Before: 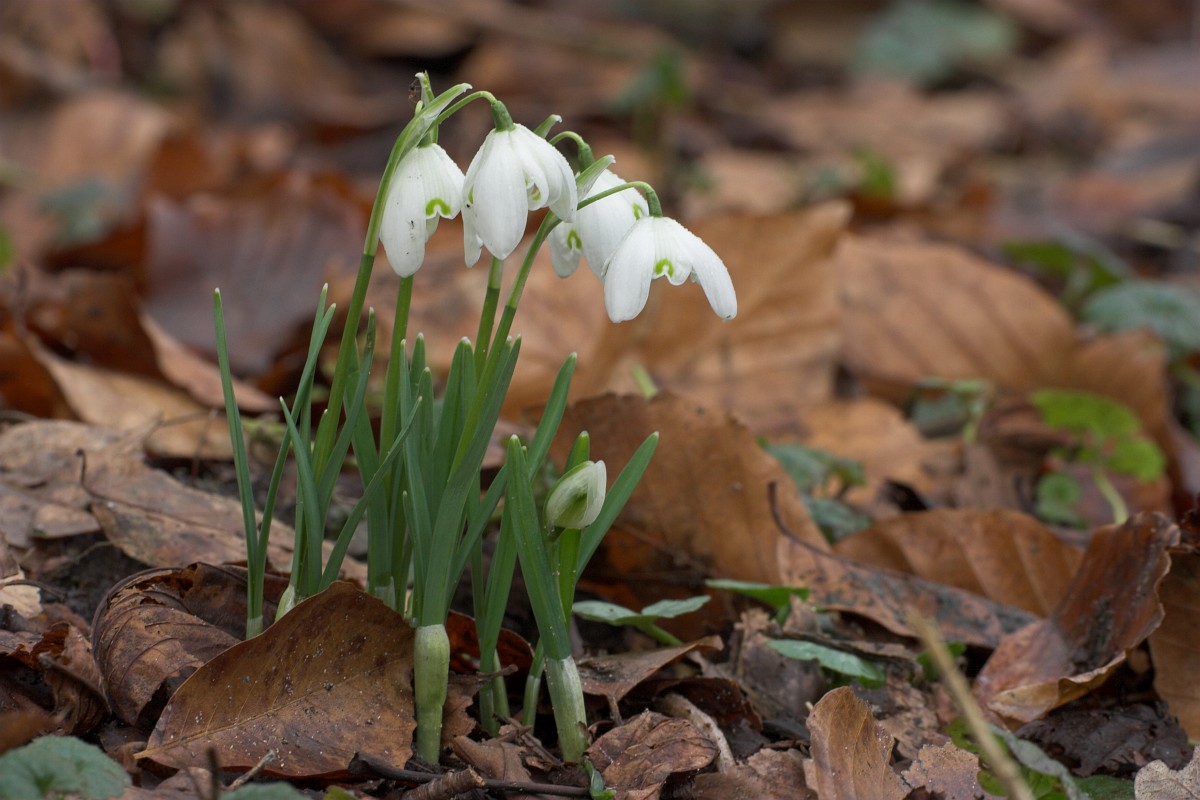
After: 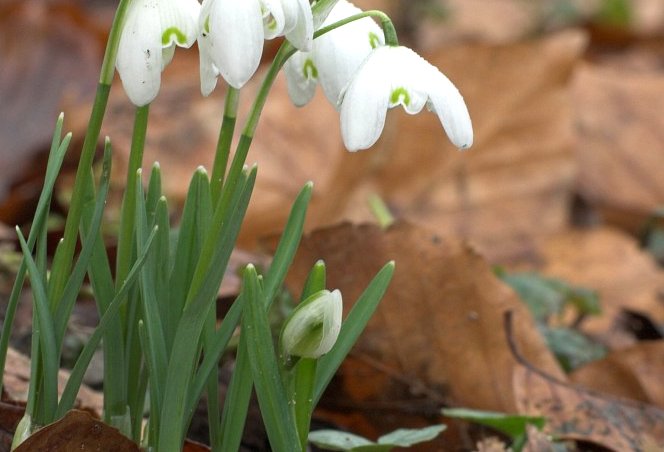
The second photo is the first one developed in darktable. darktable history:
crop and rotate: left 22.053%, top 21.509%, right 22.597%, bottom 21.962%
exposure: black level correction 0, exposure 0.5 EV, compensate highlight preservation false
